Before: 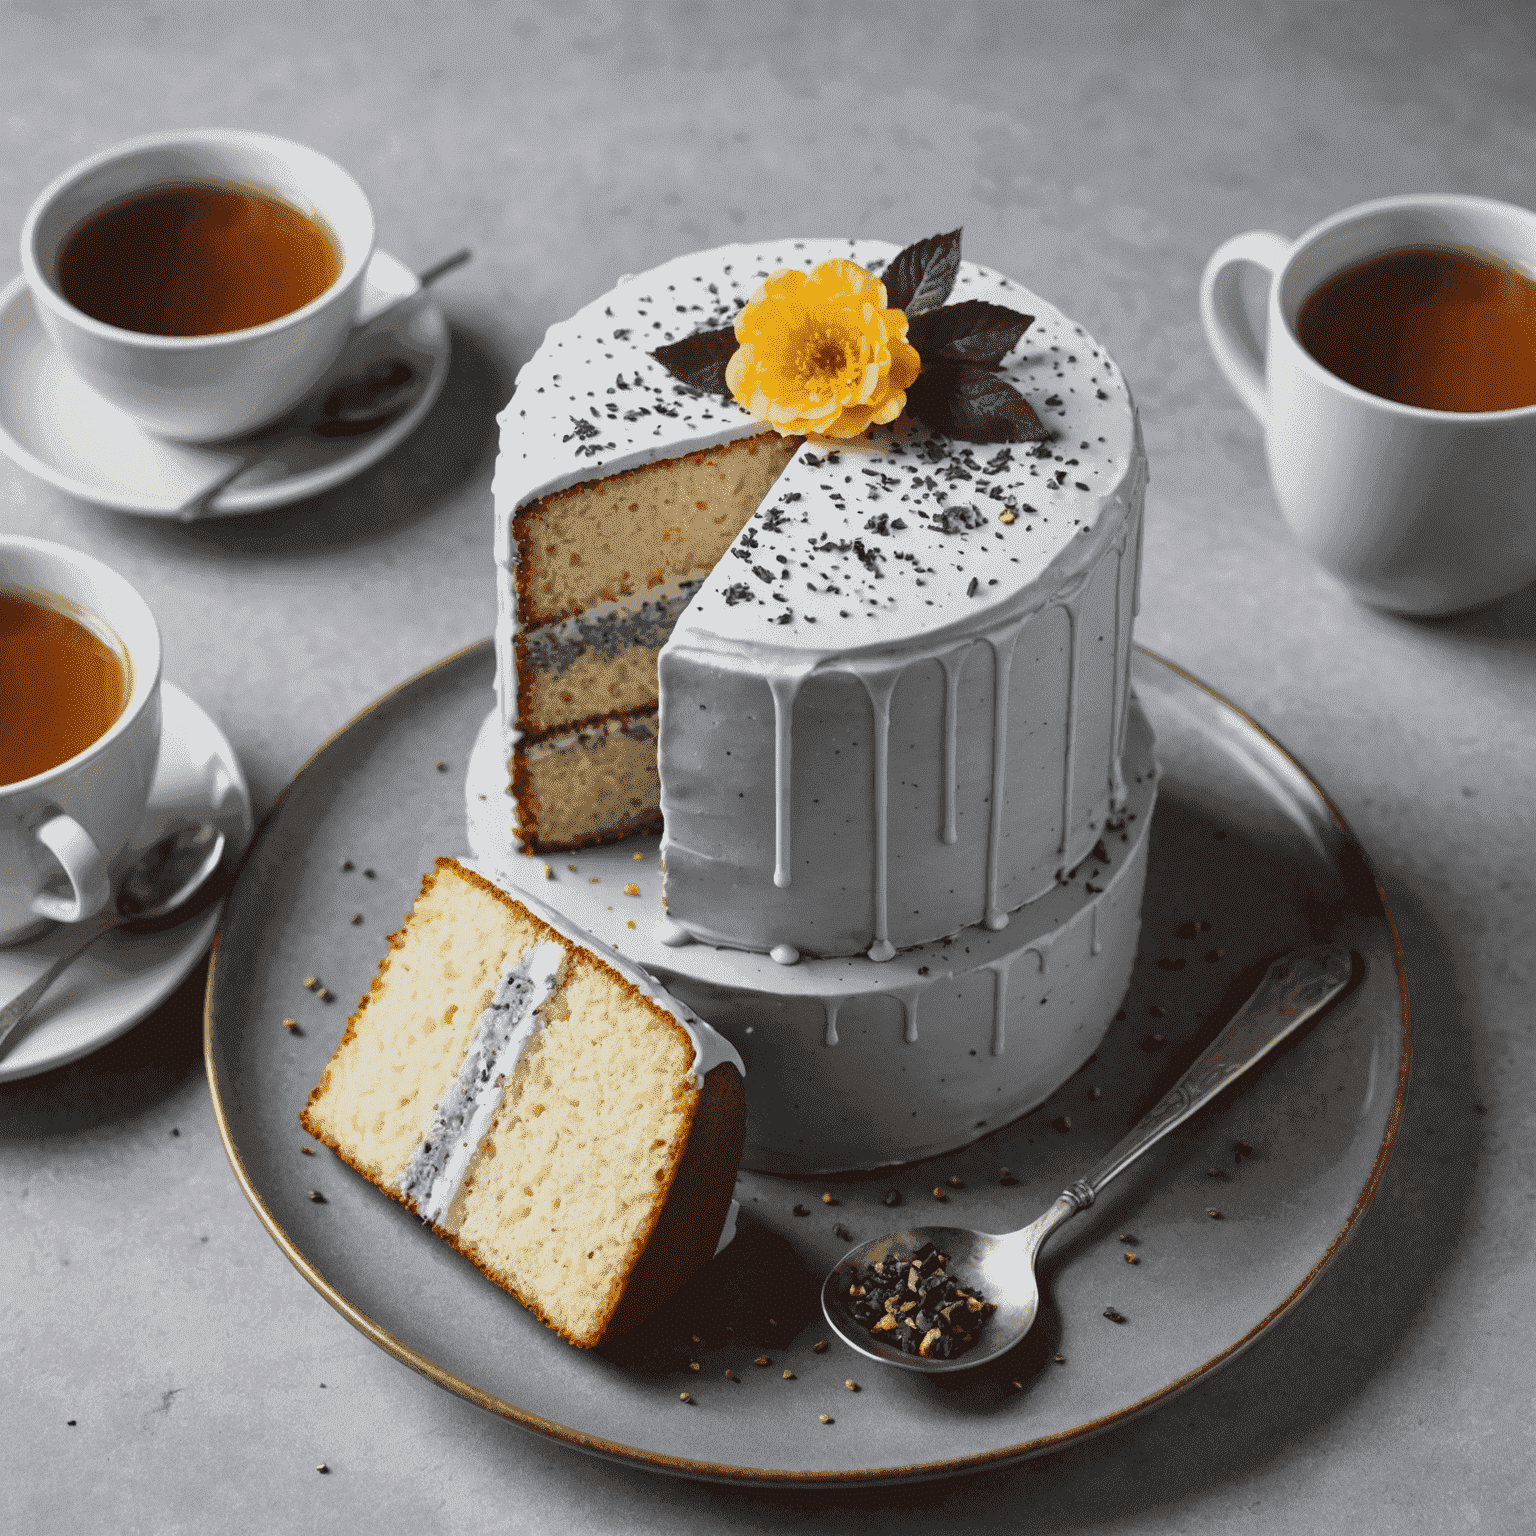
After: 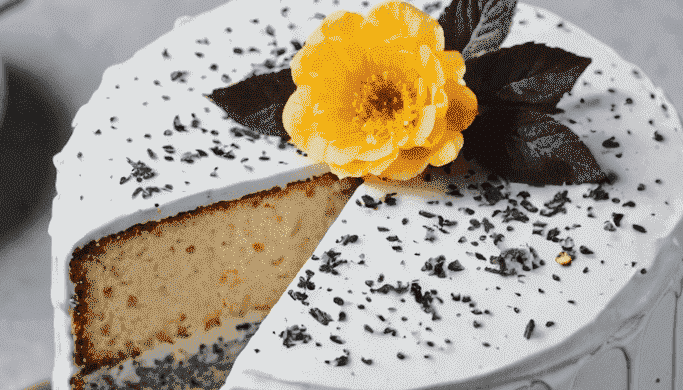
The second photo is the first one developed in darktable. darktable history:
crop: left 28.862%, top 16.821%, right 26.614%, bottom 57.741%
tone curve: curves: ch0 [(0, 0) (0.104, 0.061) (0.239, 0.201) (0.327, 0.317) (0.401, 0.443) (0.489, 0.566) (0.65, 0.68) (0.832, 0.858) (1, 0.977)]; ch1 [(0, 0) (0.161, 0.092) (0.35, 0.33) (0.379, 0.401) (0.447, 0.476) (0.495, 0.499) (0.515, 0.518) (0.534, 0.557) (0.602, 0.625) (0.712, 0.706) (1, 1)]; ch2 [(0, 0) (0.359, 0.372) (0.437, 0.437) (0.502, 0.501) (0.55, 0.534) (0.592, 0.601) (0.647, 0.64) (1, 1)], color space Lab, linked channels, preserve colors none
exposure: exposure -0.004 EV, compensate highlight preservation false
